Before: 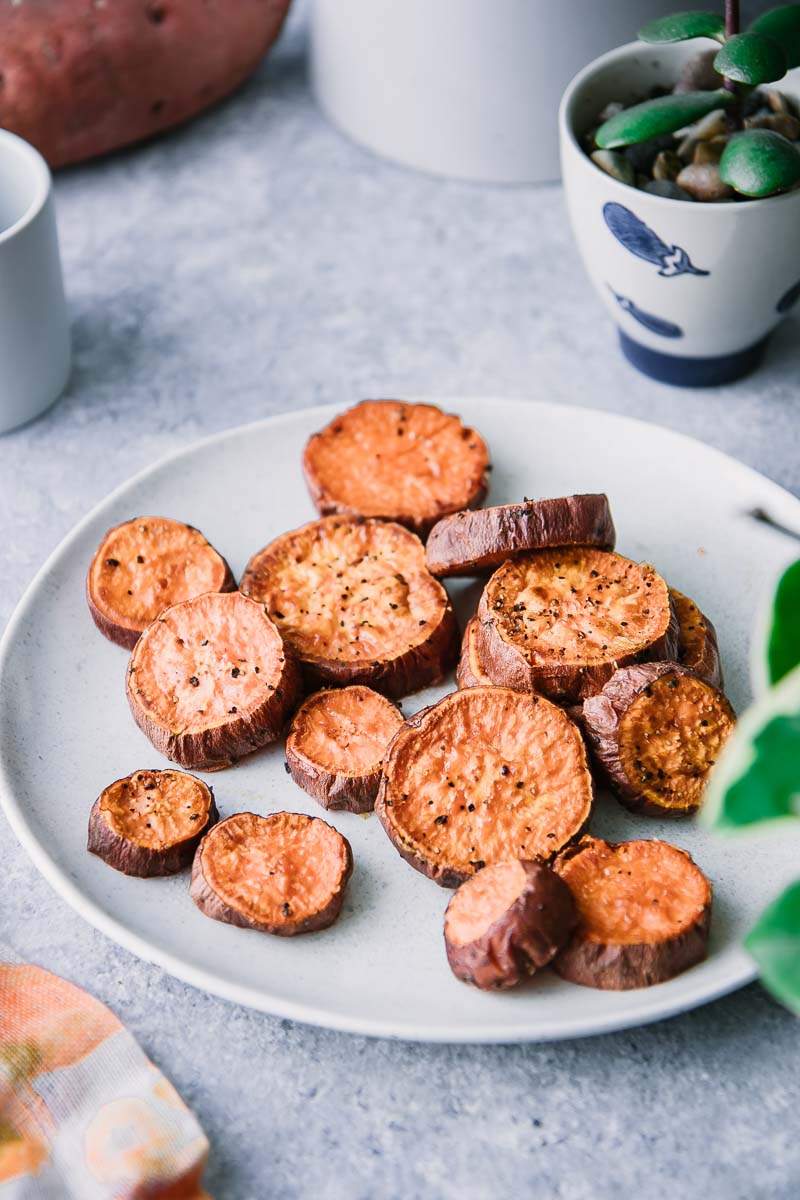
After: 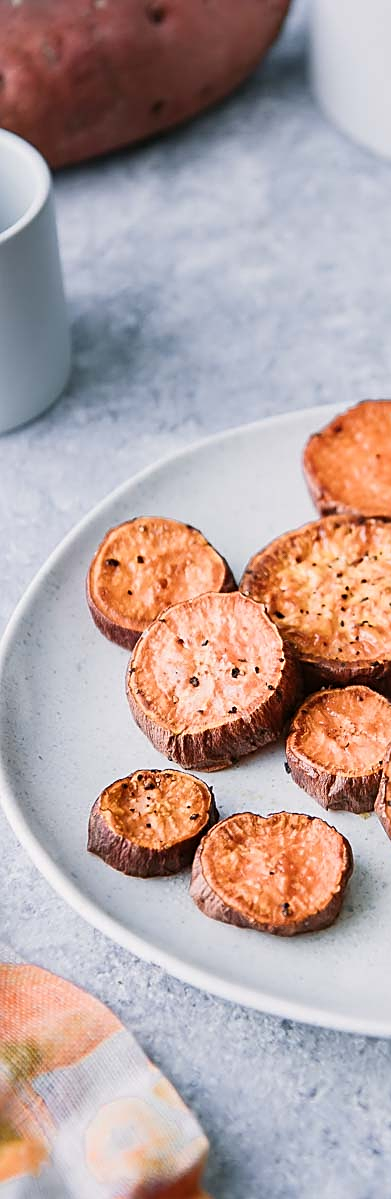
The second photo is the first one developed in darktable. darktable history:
sharpen: on, module defaults
crop and rotate: left 0.058%, top 0%, right 50.996%
